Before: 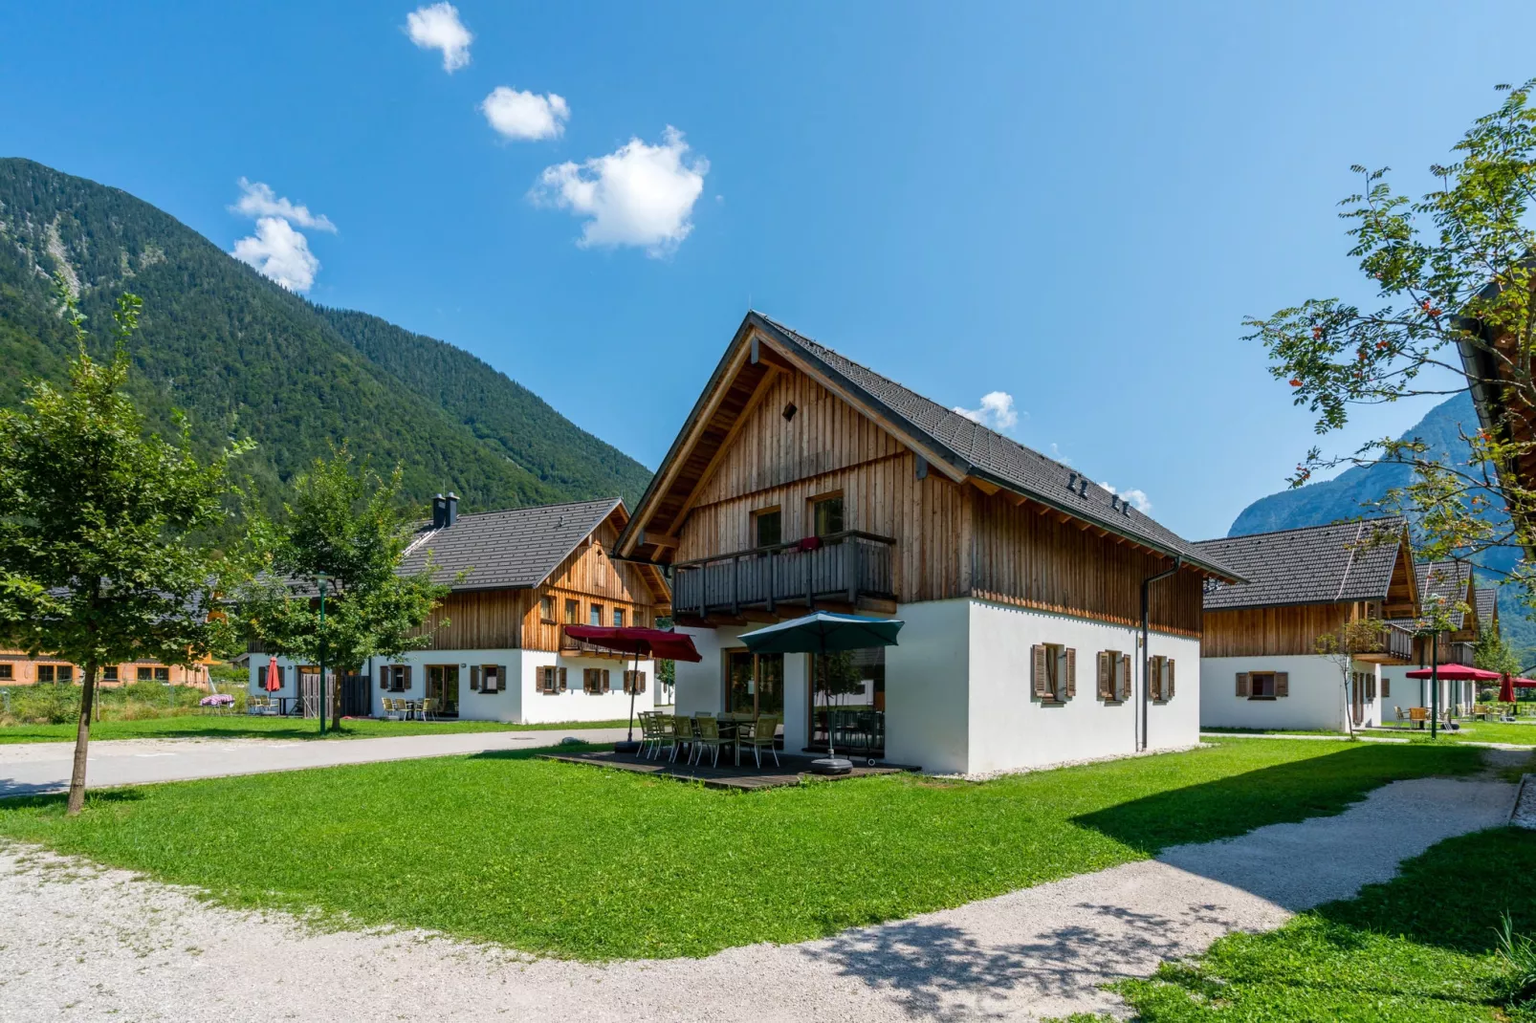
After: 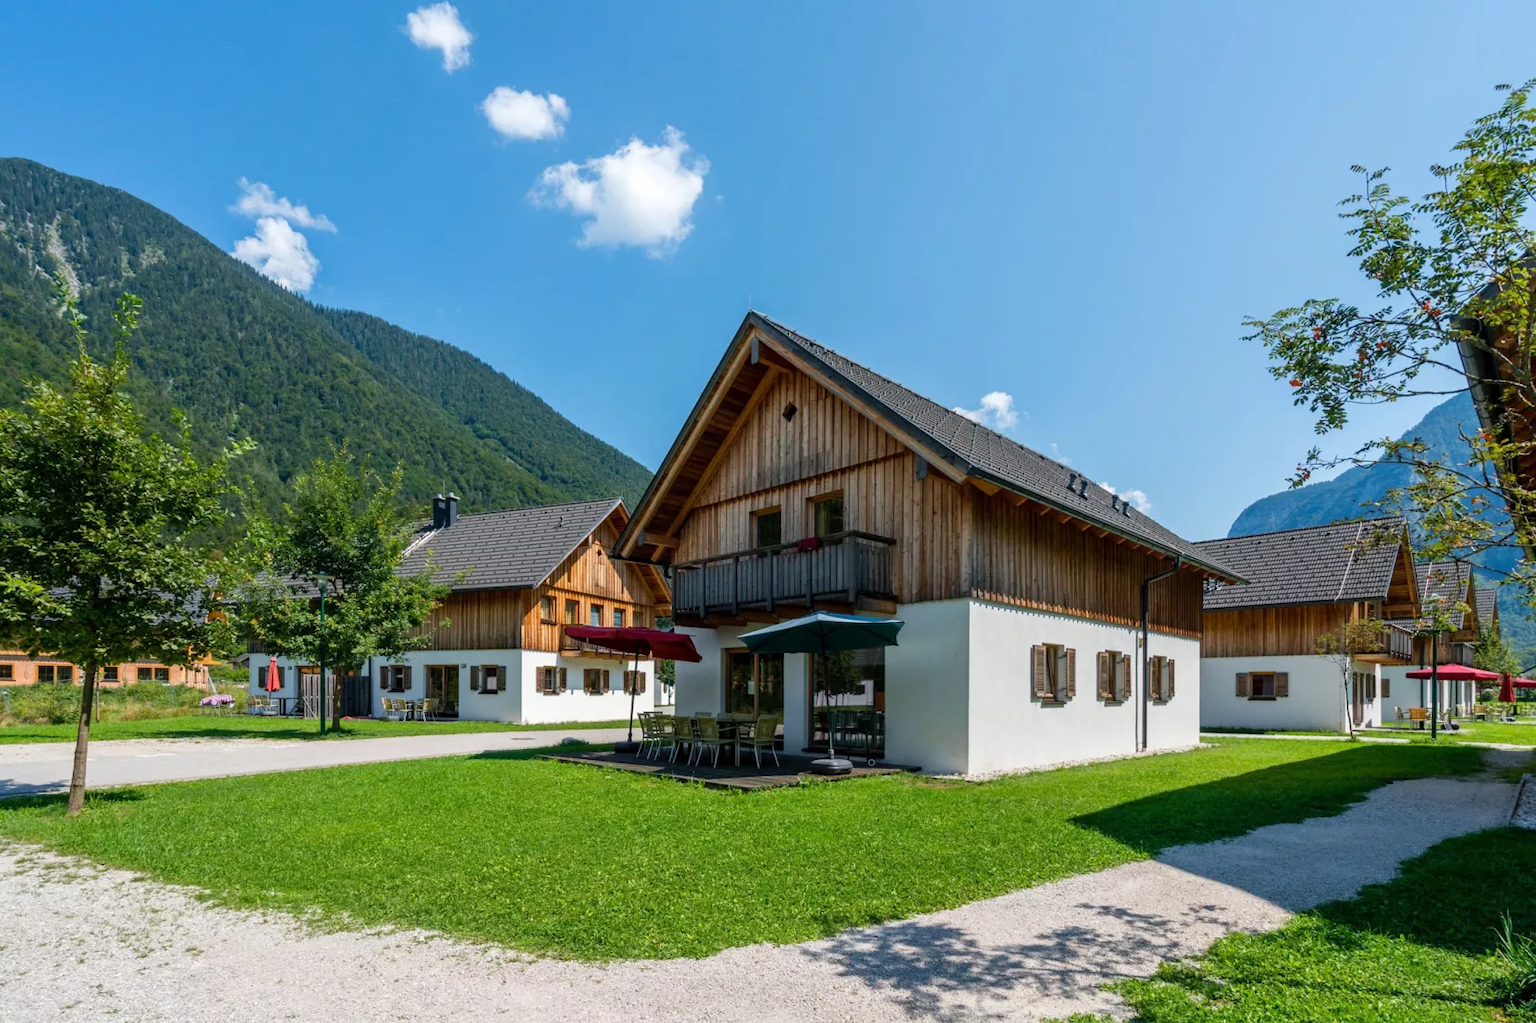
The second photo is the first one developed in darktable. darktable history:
color correction: highlights b* 0.002
